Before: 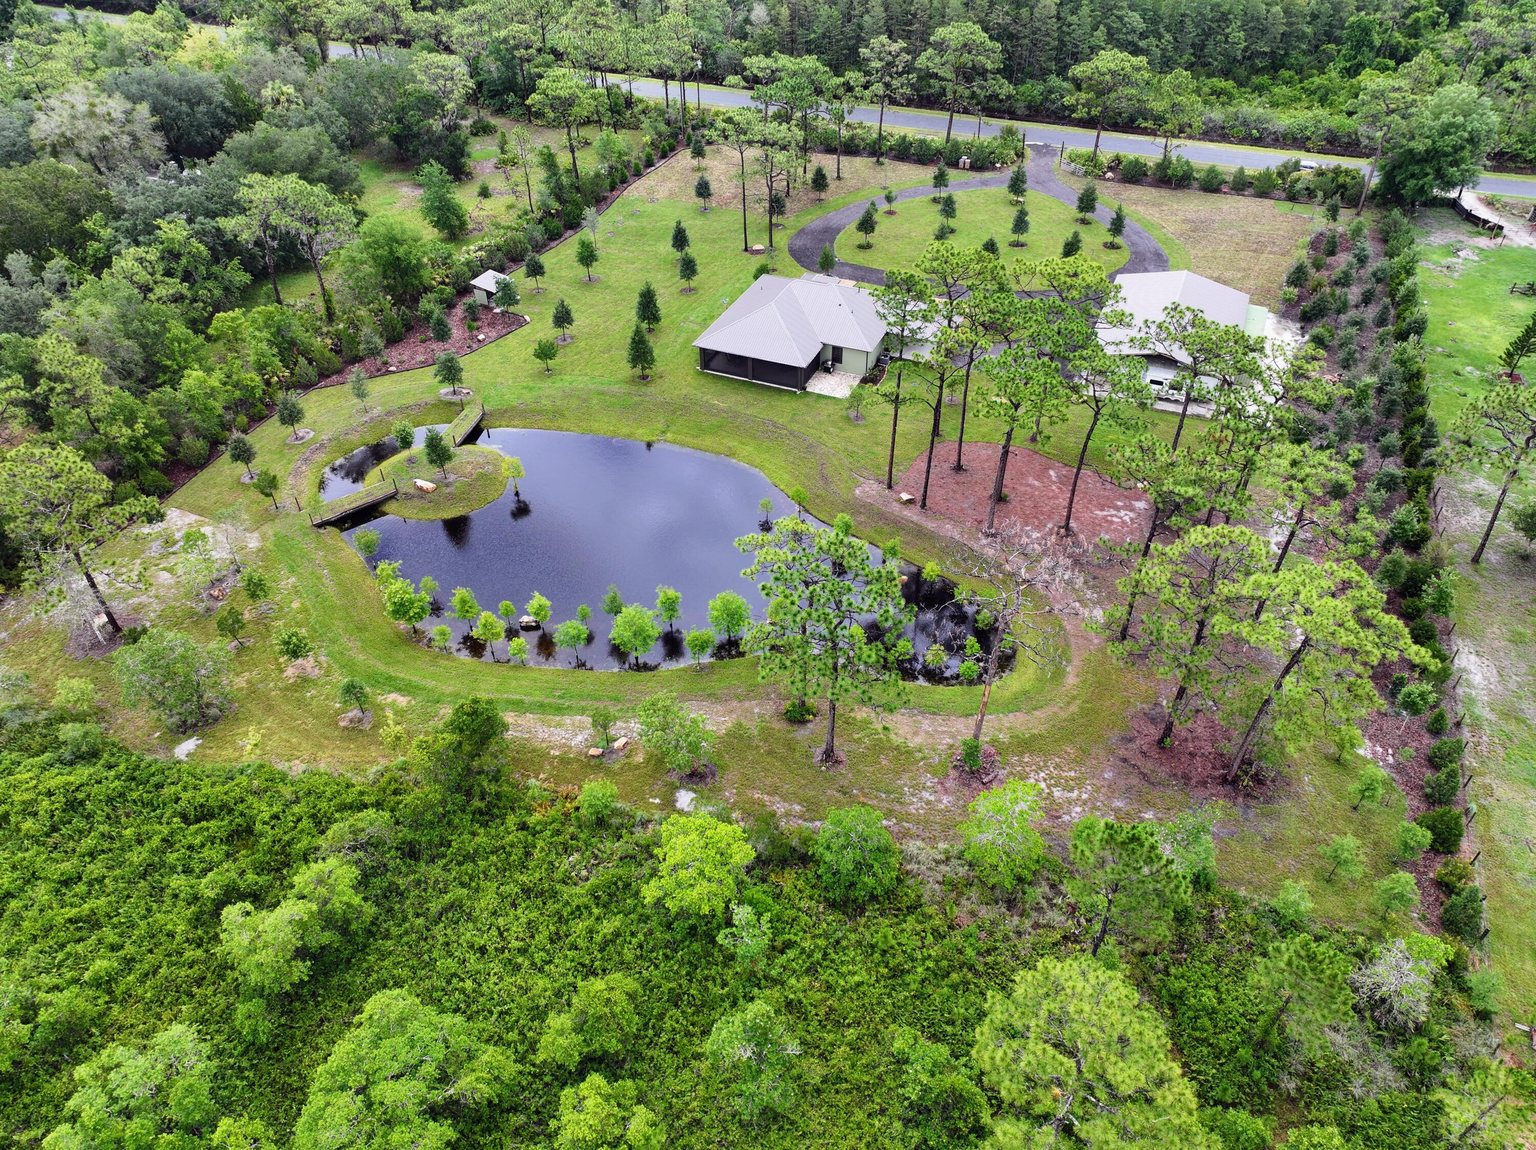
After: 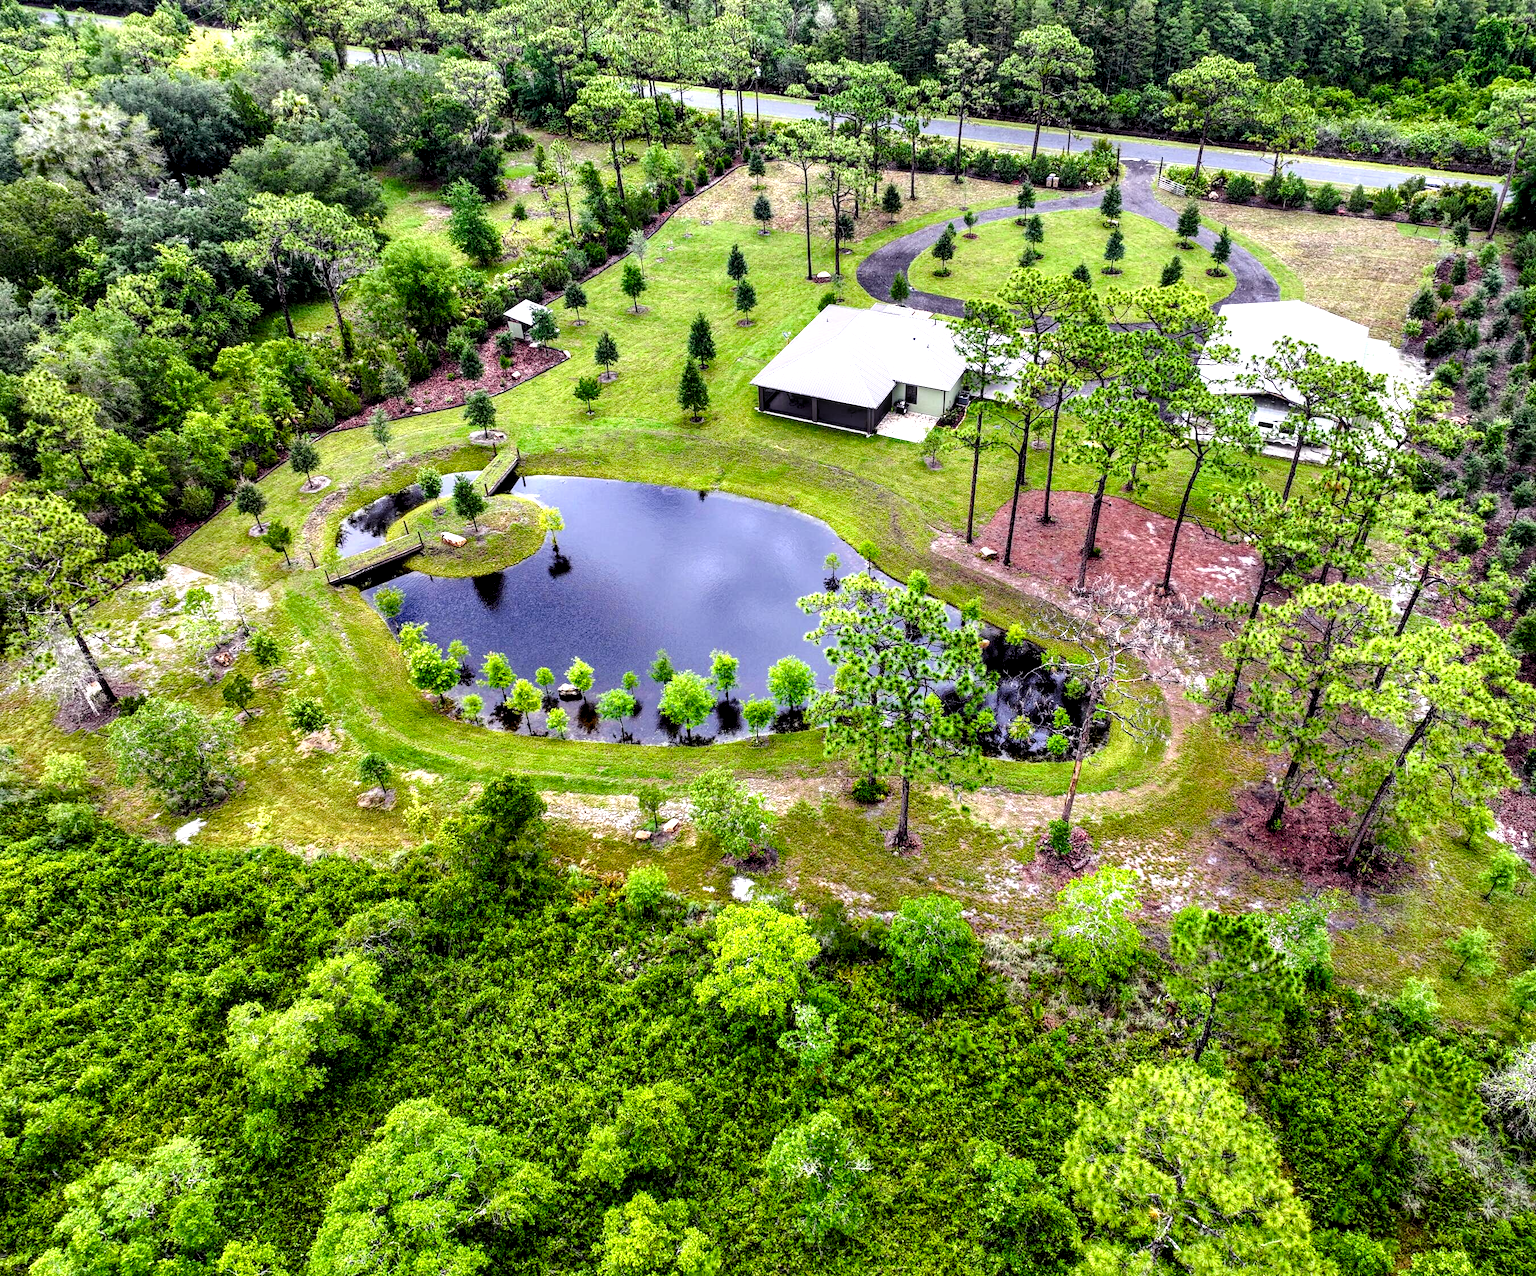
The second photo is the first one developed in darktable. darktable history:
crop and rotate: left 1.088%, right 8.807%
exposure: compensate highlight preservation false
local contrast: highlights 60%, shadows 60%, detail 160%
levels: levels [0.055, 0.477, 0.9]
color balance rgb: perceptual saturation grading › global saturation 35%, perceptual saturation grading › highlights -25%, perceptual saturation grading › shadows 50%
